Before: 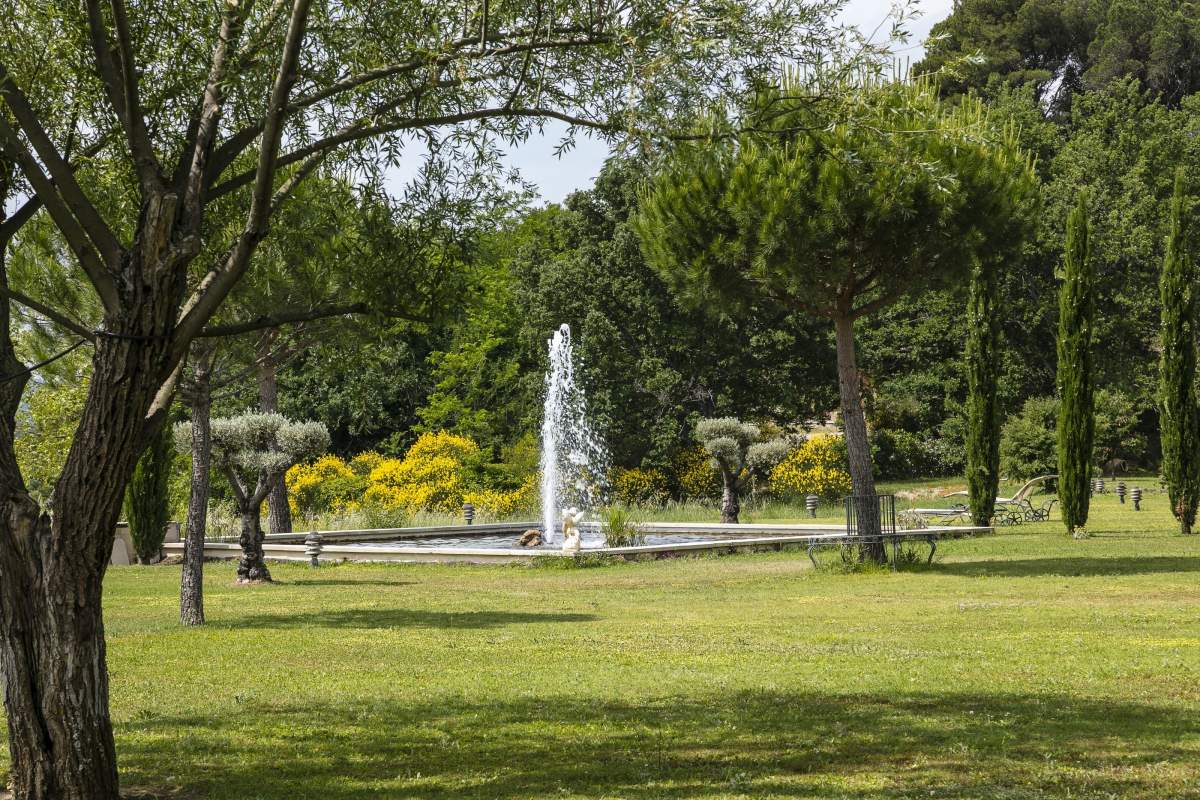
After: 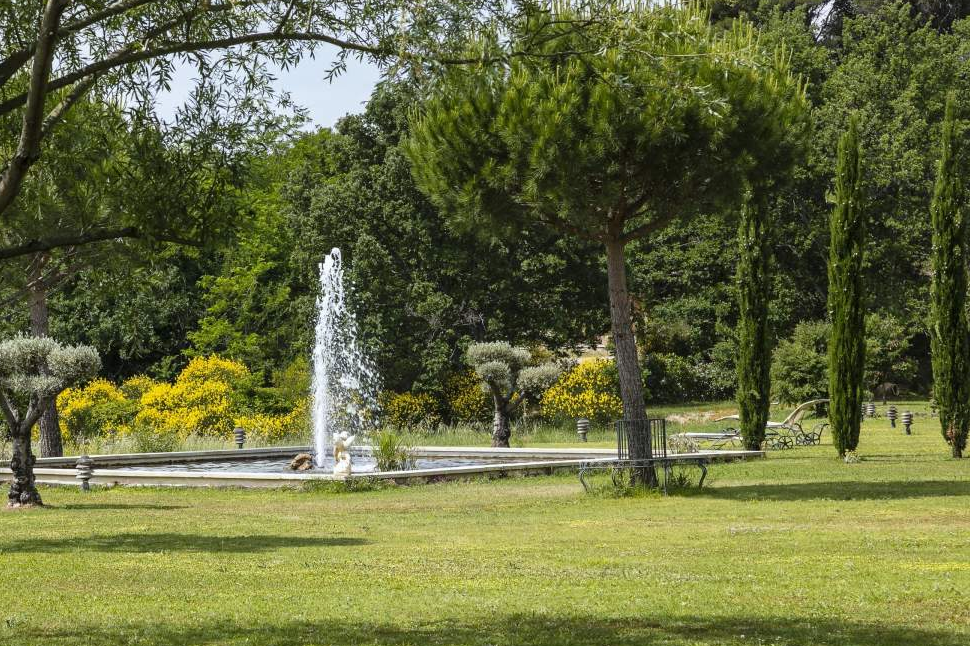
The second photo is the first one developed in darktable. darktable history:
crop: left 19.159%, top 9.58%, bottom 9.58%
white balance: red 0.986, blue 1.01
